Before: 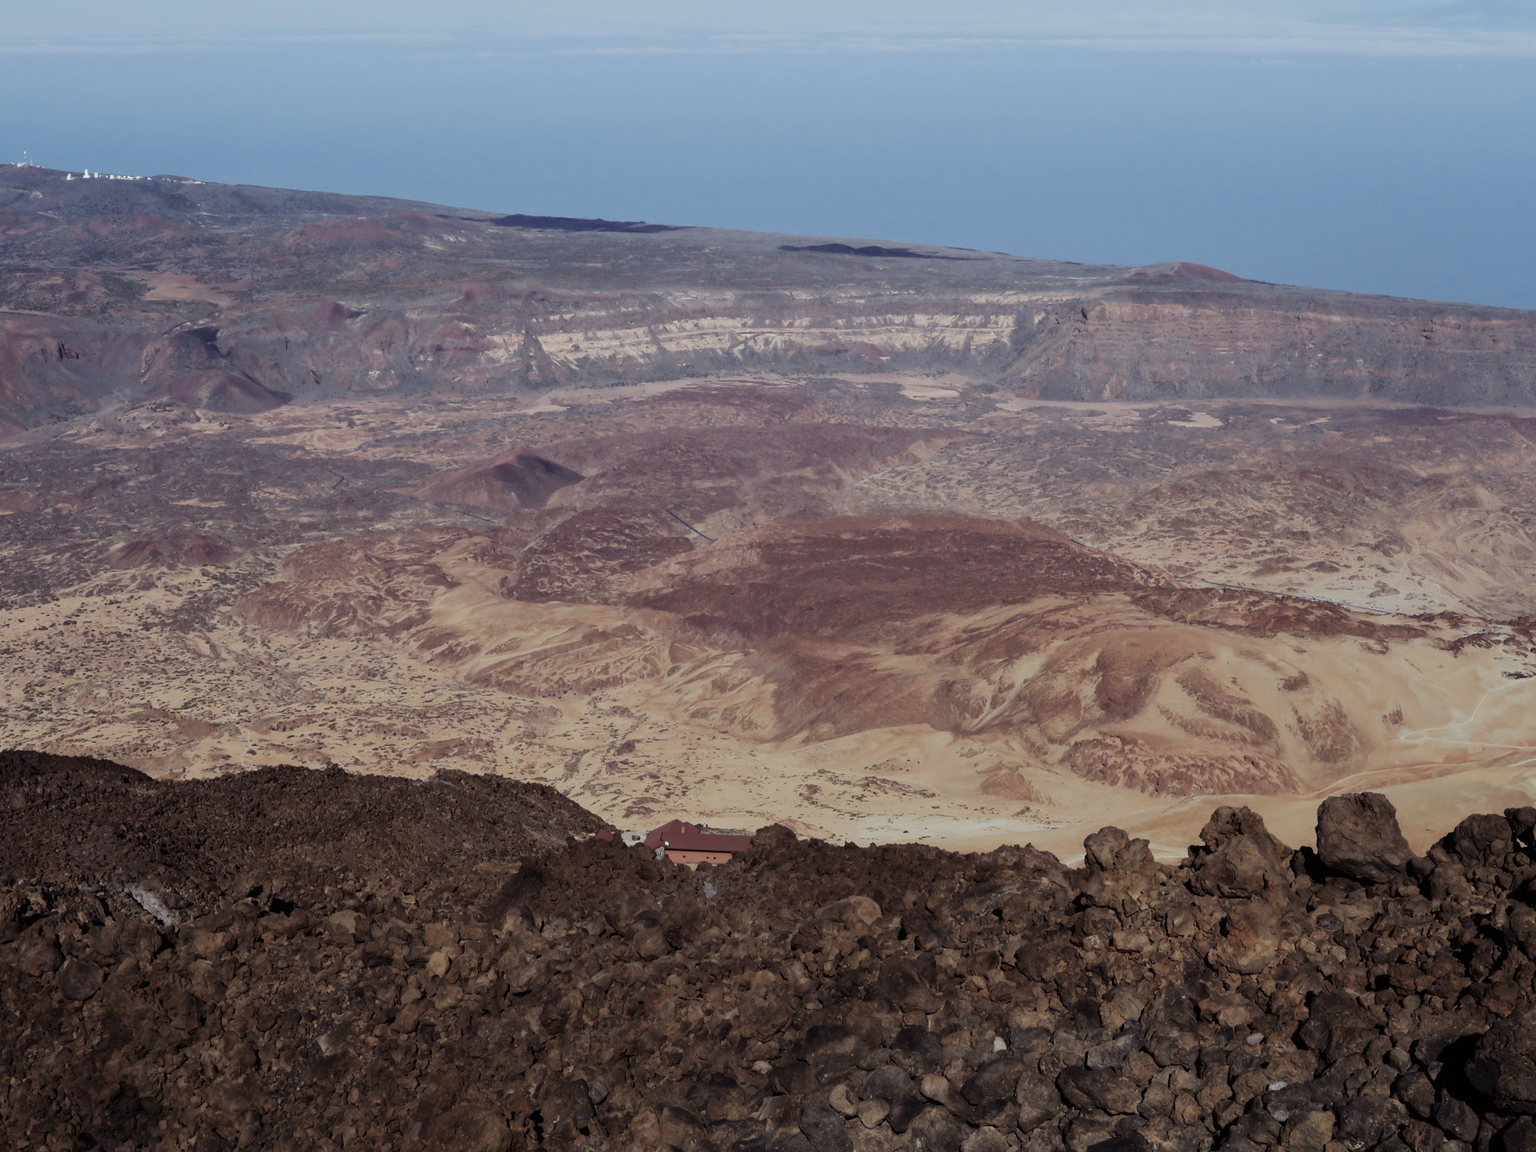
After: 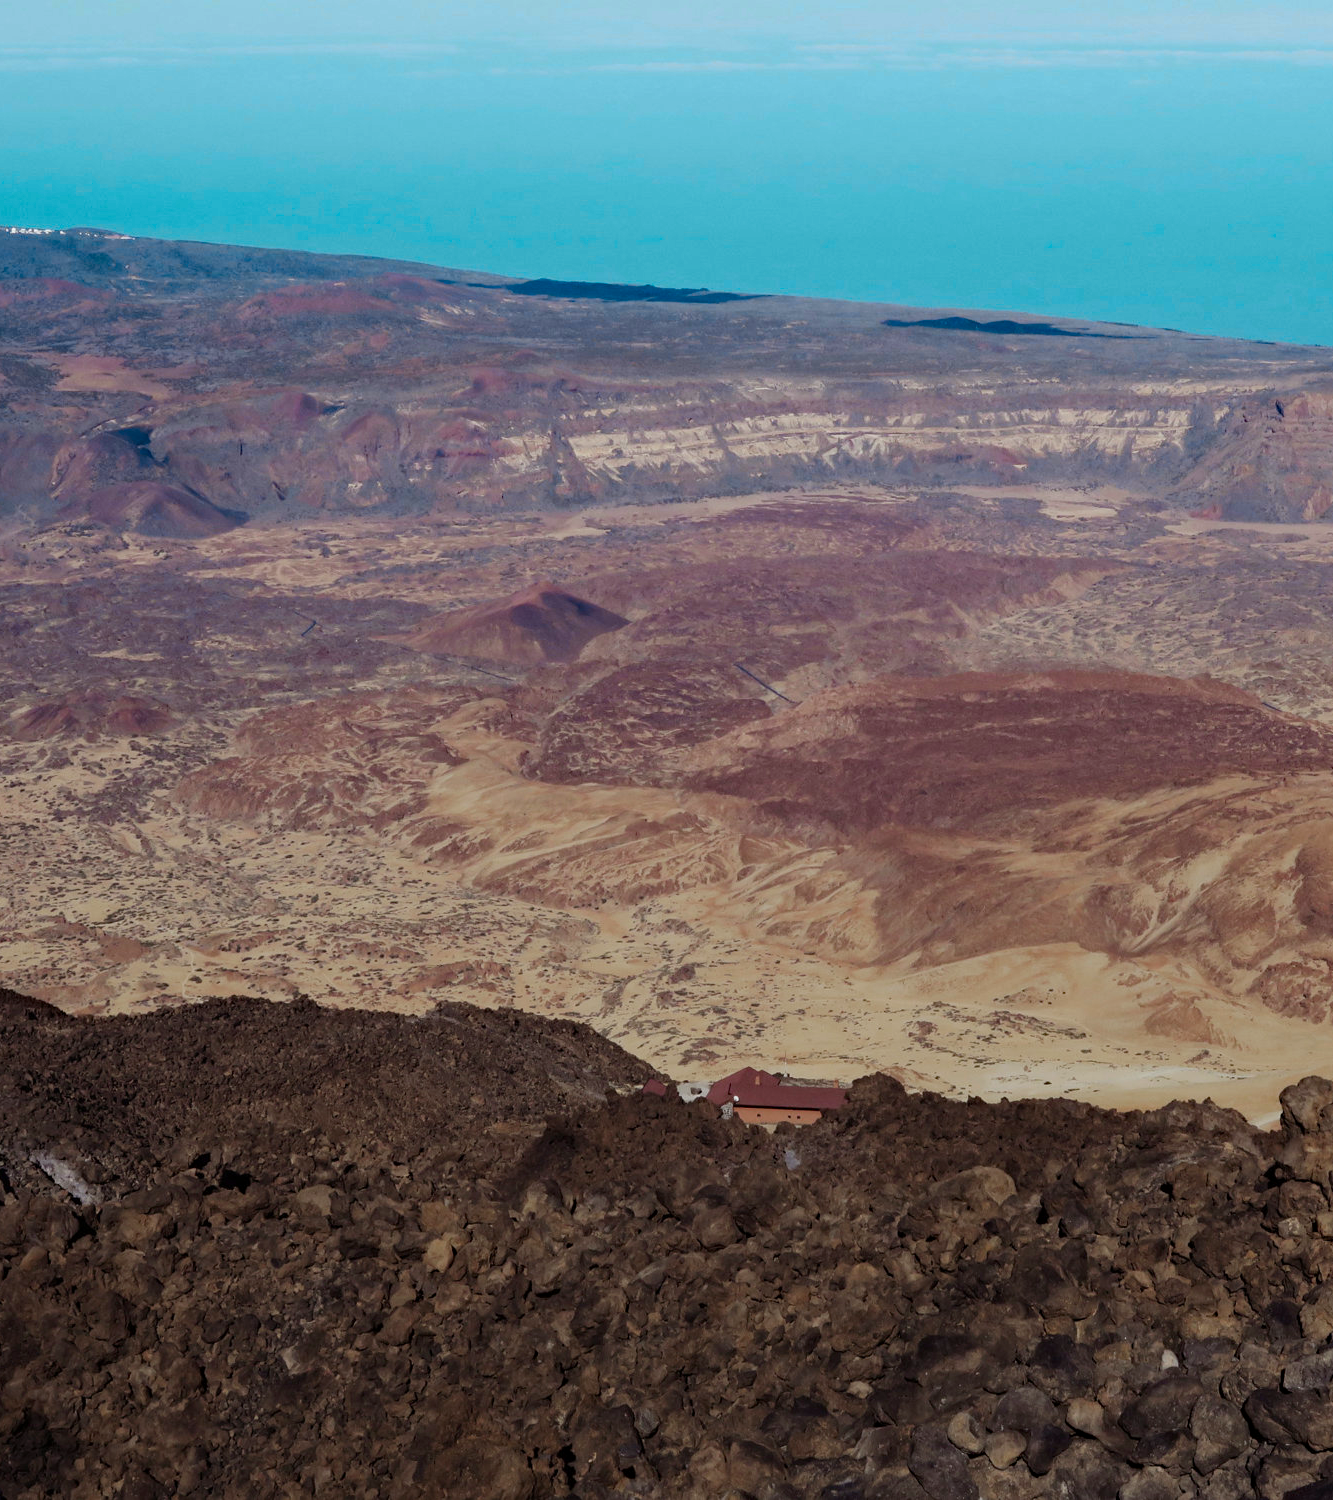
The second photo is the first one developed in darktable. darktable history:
haze removal: compatibility mode true, adaptive false
color zones: curves: ch0 [(0.254, 0.492) (0.724, 0.62)]; ch1 [(0.25, 0.528) (0.719, 0.796)]; ch2 [(0, 0.472) (0.25, 0.5) (0.73, 0.184)]
crop and rotate: left 6.617%, right 26.717%
